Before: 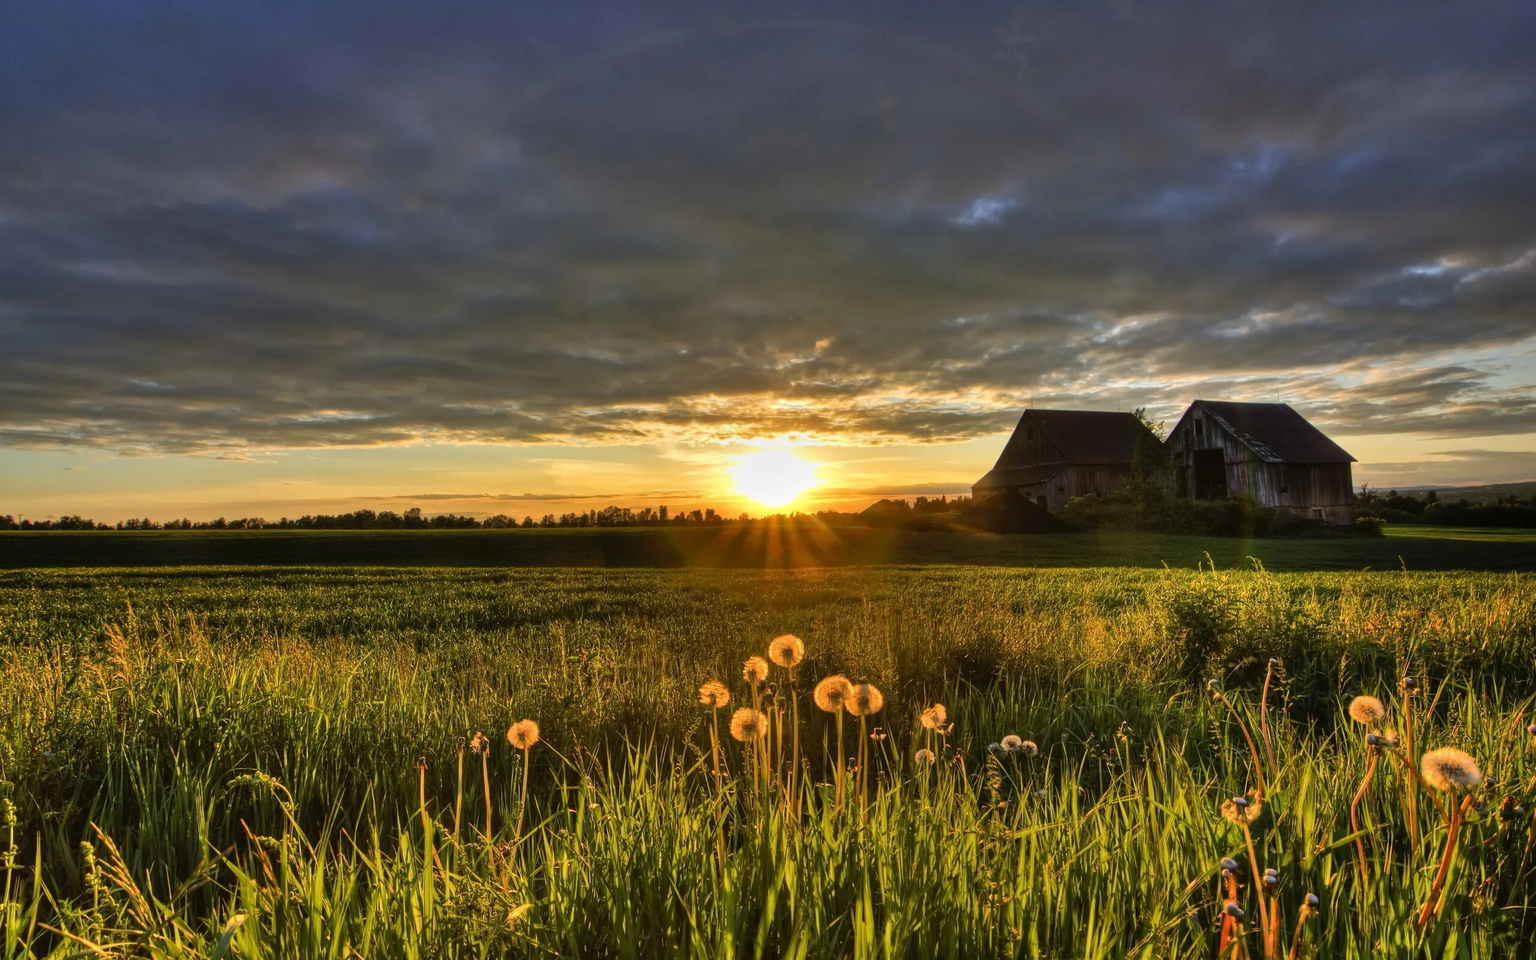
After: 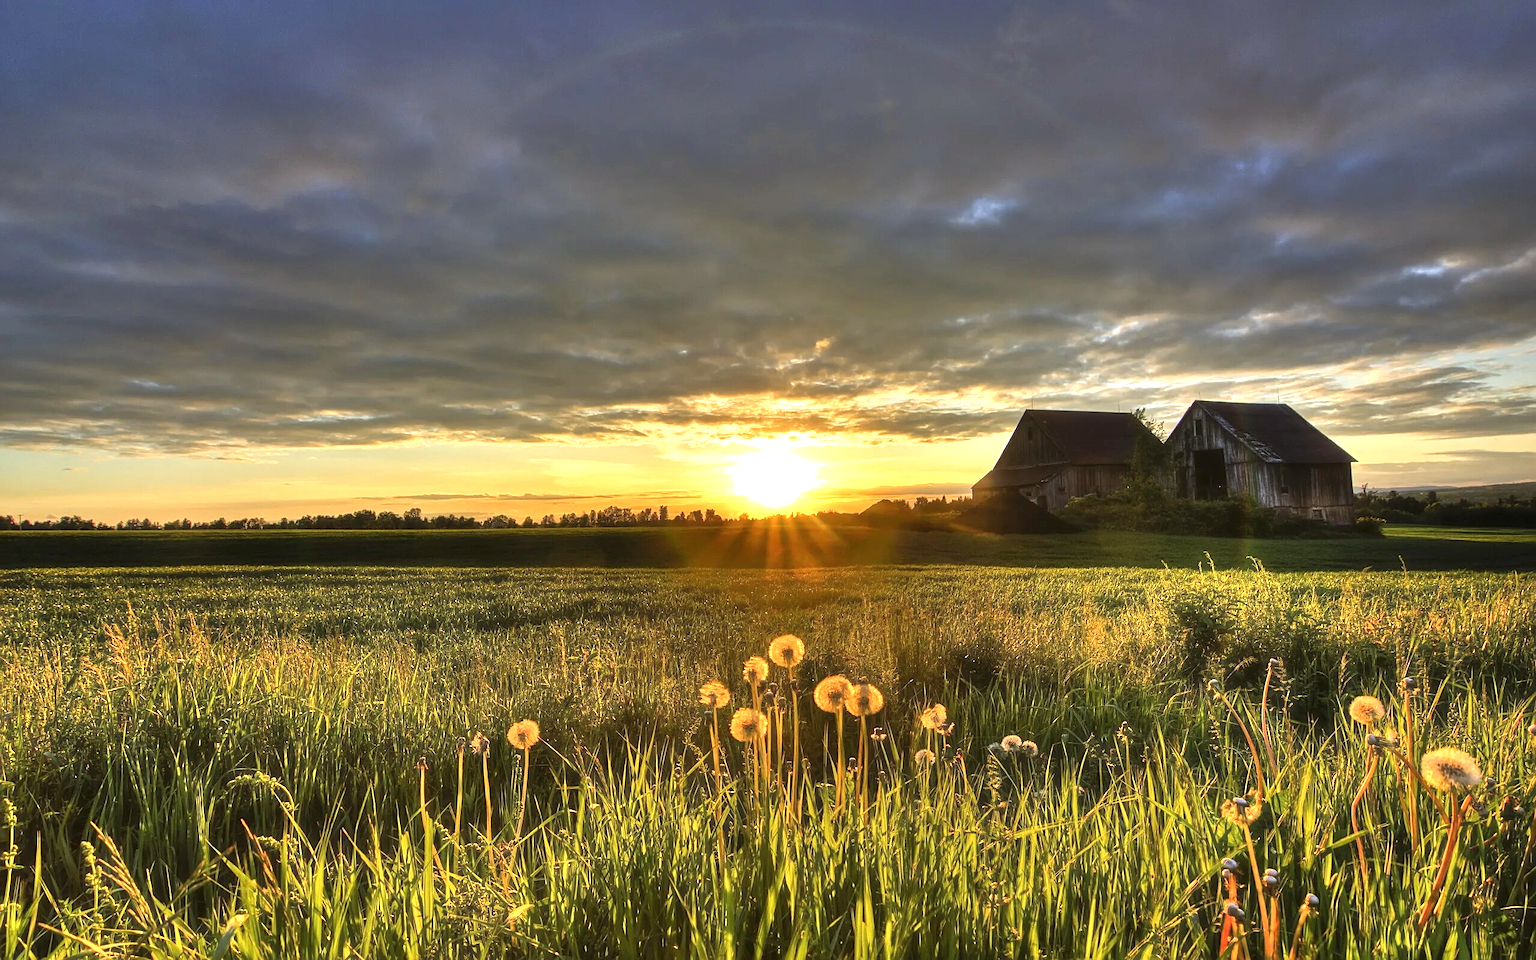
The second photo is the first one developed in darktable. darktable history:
haze removal: strength -0.11, compatibility mode true, adaptive false
sharpen: on, module defaults
exposure: black level correction 0, exposure 0.698 EV, compensate highlight preservation false
